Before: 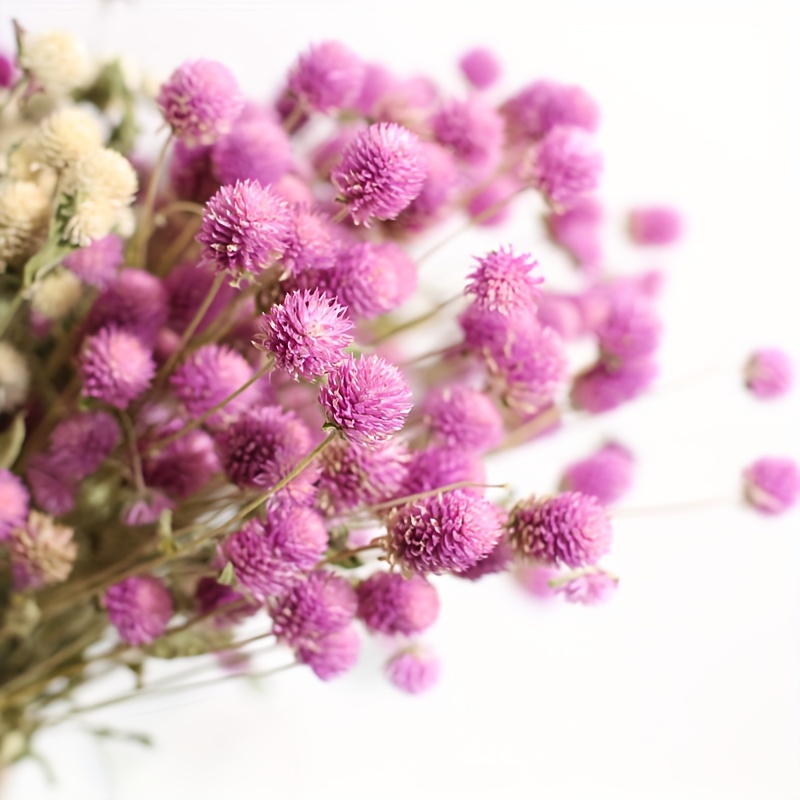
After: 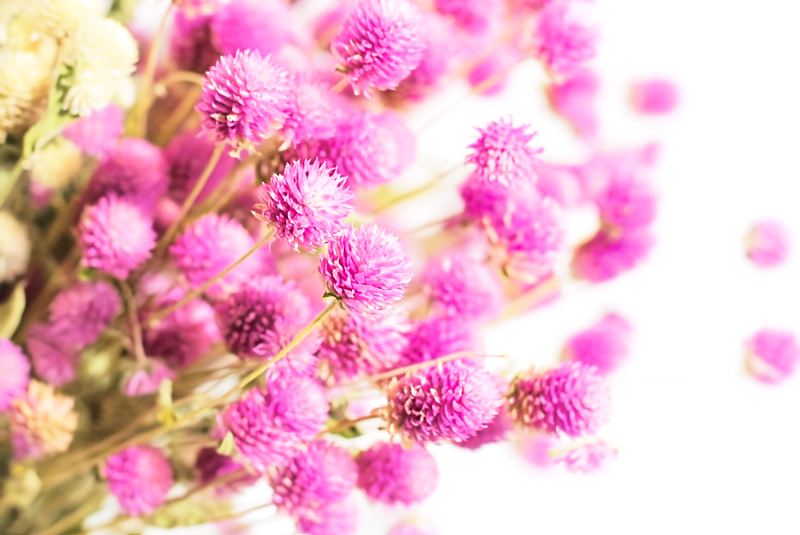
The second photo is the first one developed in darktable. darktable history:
shadows and highlights: on, module defaults
crop: top 16.343%, bottom 16.7%
base curve: curves: ch0 [(0, 0) (0.688, 0.865) (1, 1)], preserve colors none
tone equalizer: -7 EV 0.16 EV, -6 EV 0.578 EV, -5 EV 1.15 EV, -4 EV 1.33 EV, -3 EV 1.17 EV, -2 EV 0.6 EV, -1 EV 0.156 EV, edges refinement/feathering 500, mask exposure compensation -1.57 EV, preserve details no
